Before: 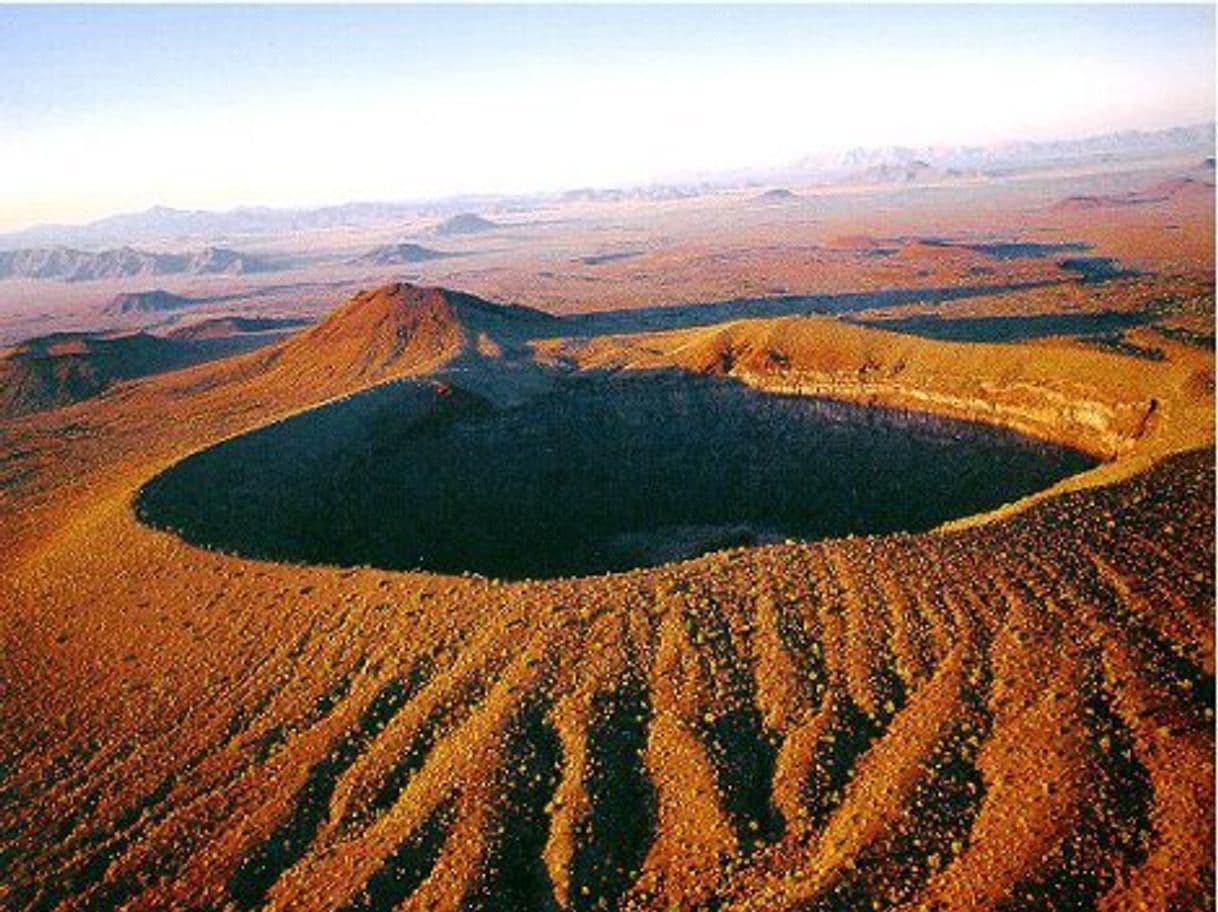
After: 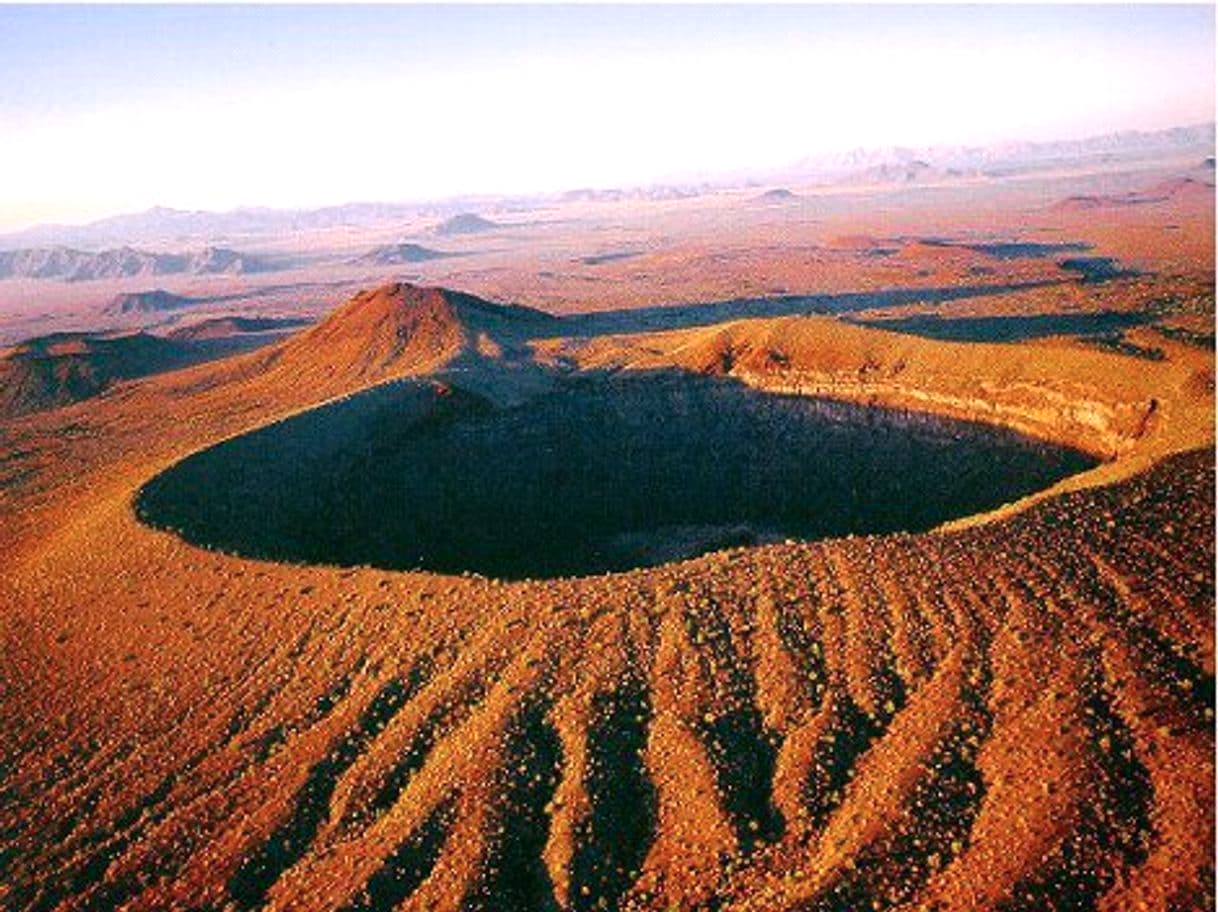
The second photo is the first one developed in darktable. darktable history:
color calibration: x 0.37, y 0.382, temperature 4313.32 K
white balance: red 1.127, blue 0.943
